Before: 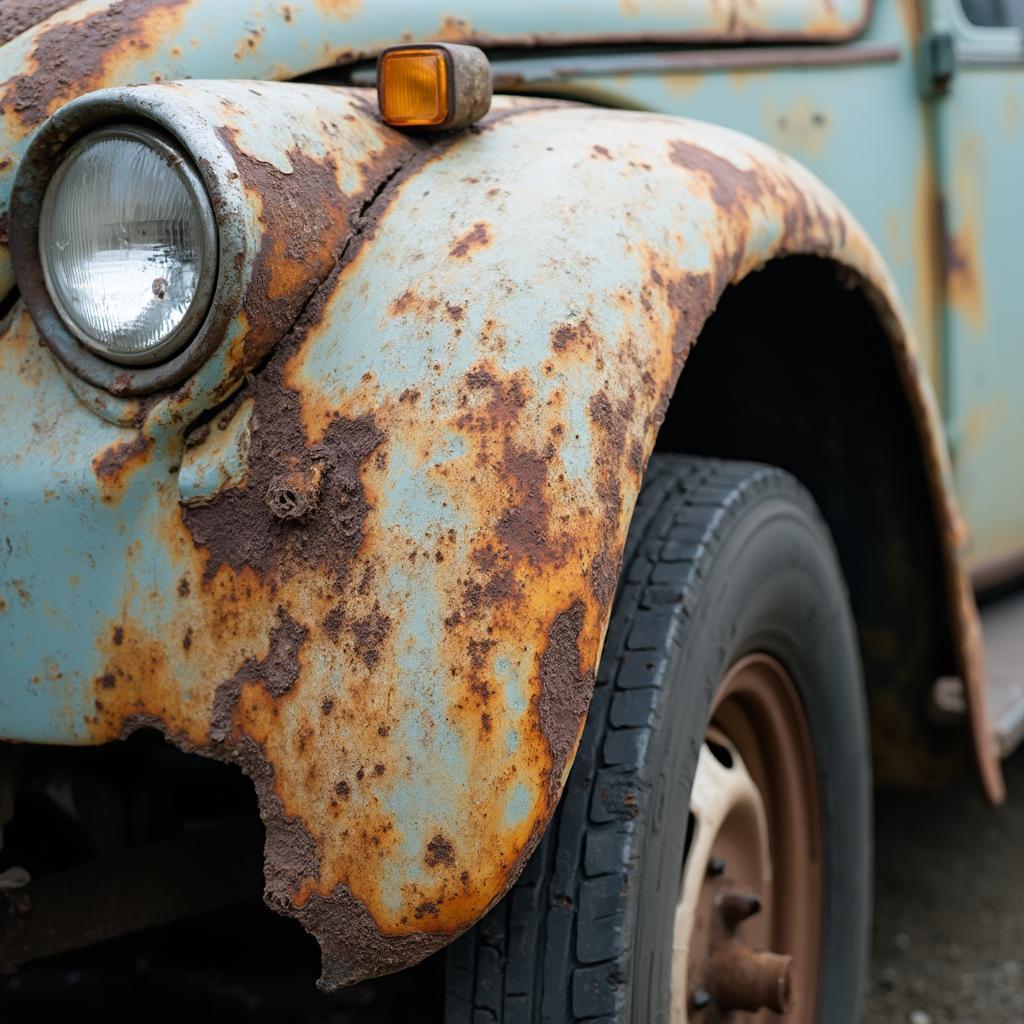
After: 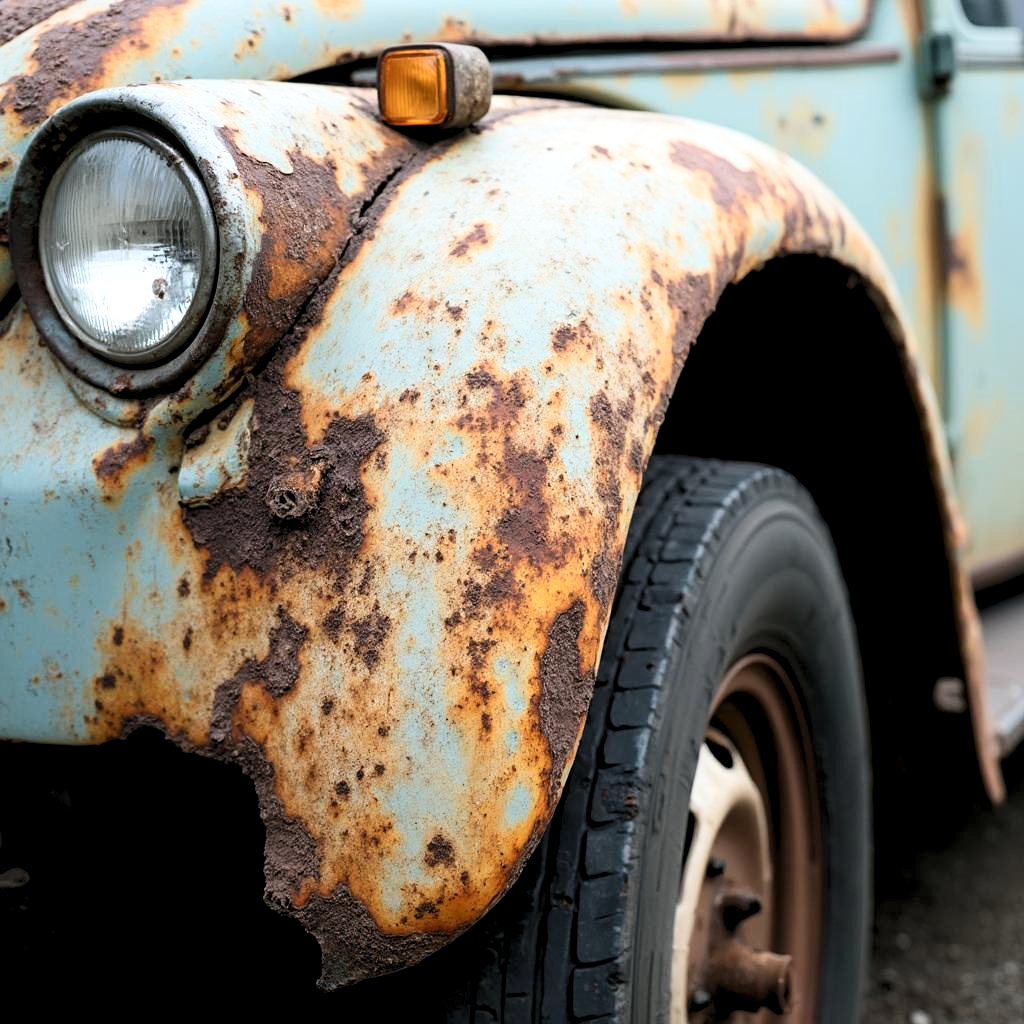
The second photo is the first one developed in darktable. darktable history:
contrast brightness saturation: contrast 0.24, brightness 0.09
levels: levels [0.073, 0.497, 0.972]
